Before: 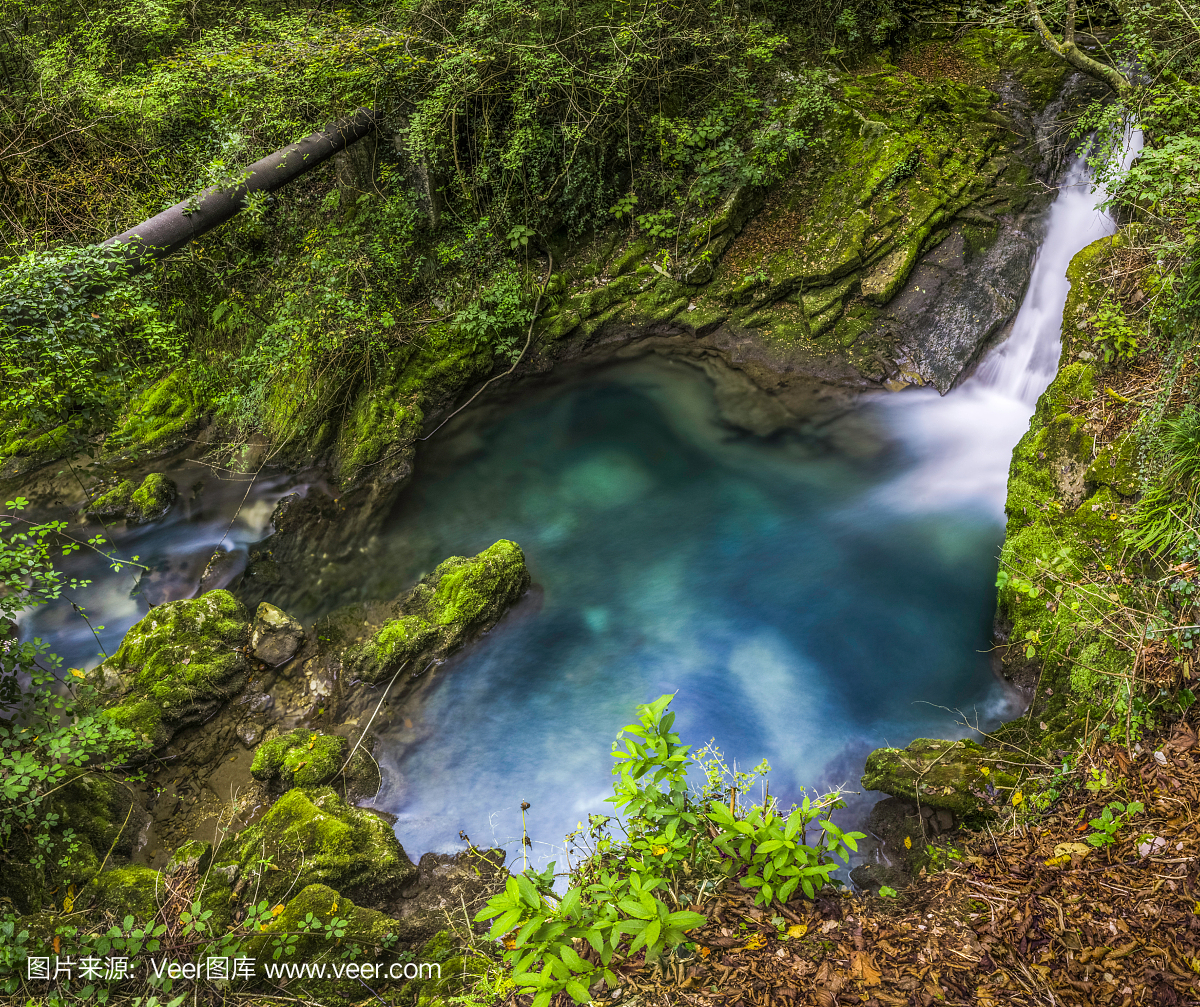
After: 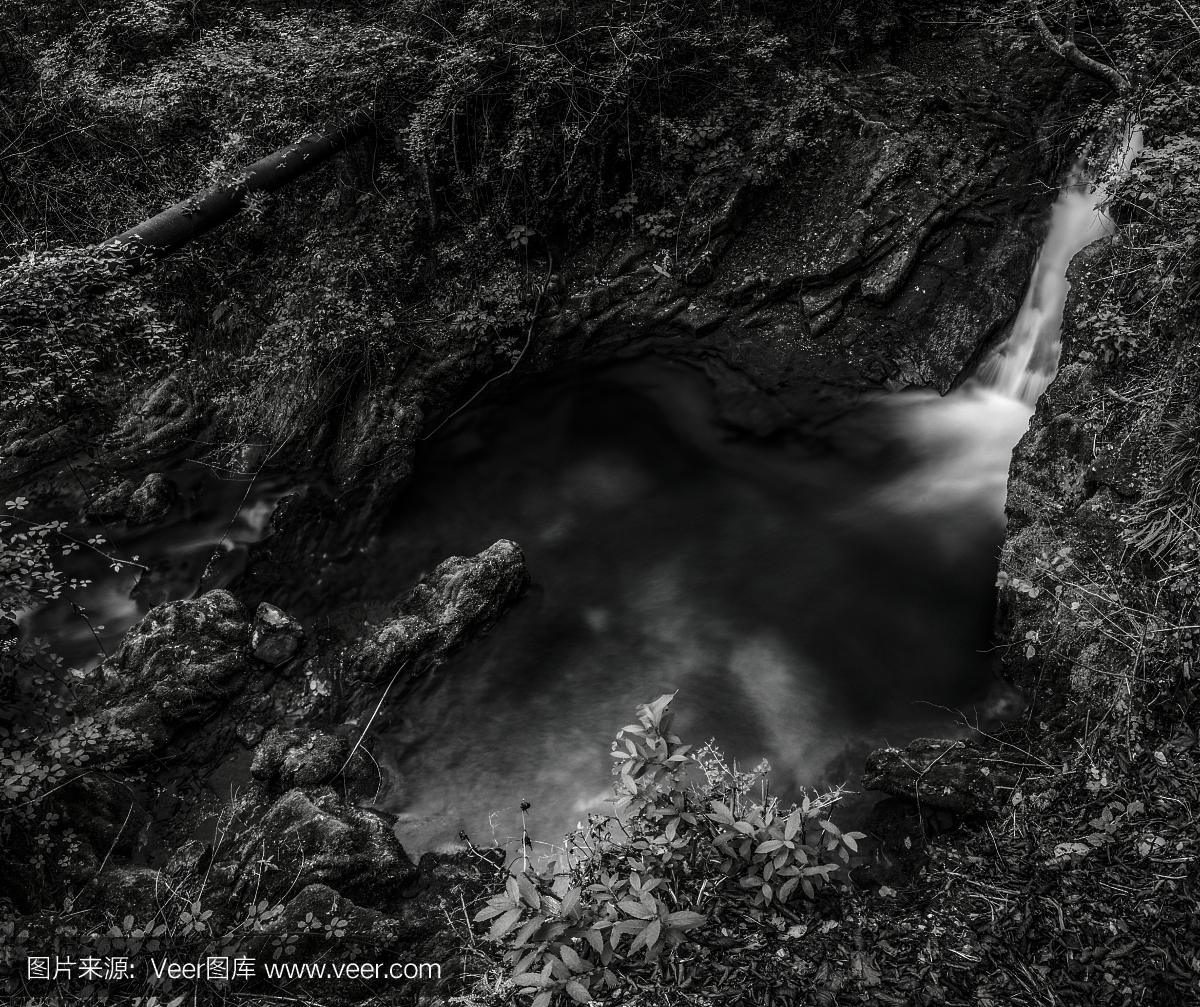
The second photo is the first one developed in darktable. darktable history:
haze removal: compatibility mode true, adaptive false
contrast brightness saturation: contrast -0.03, brightness -0.573, saturation -0.985
